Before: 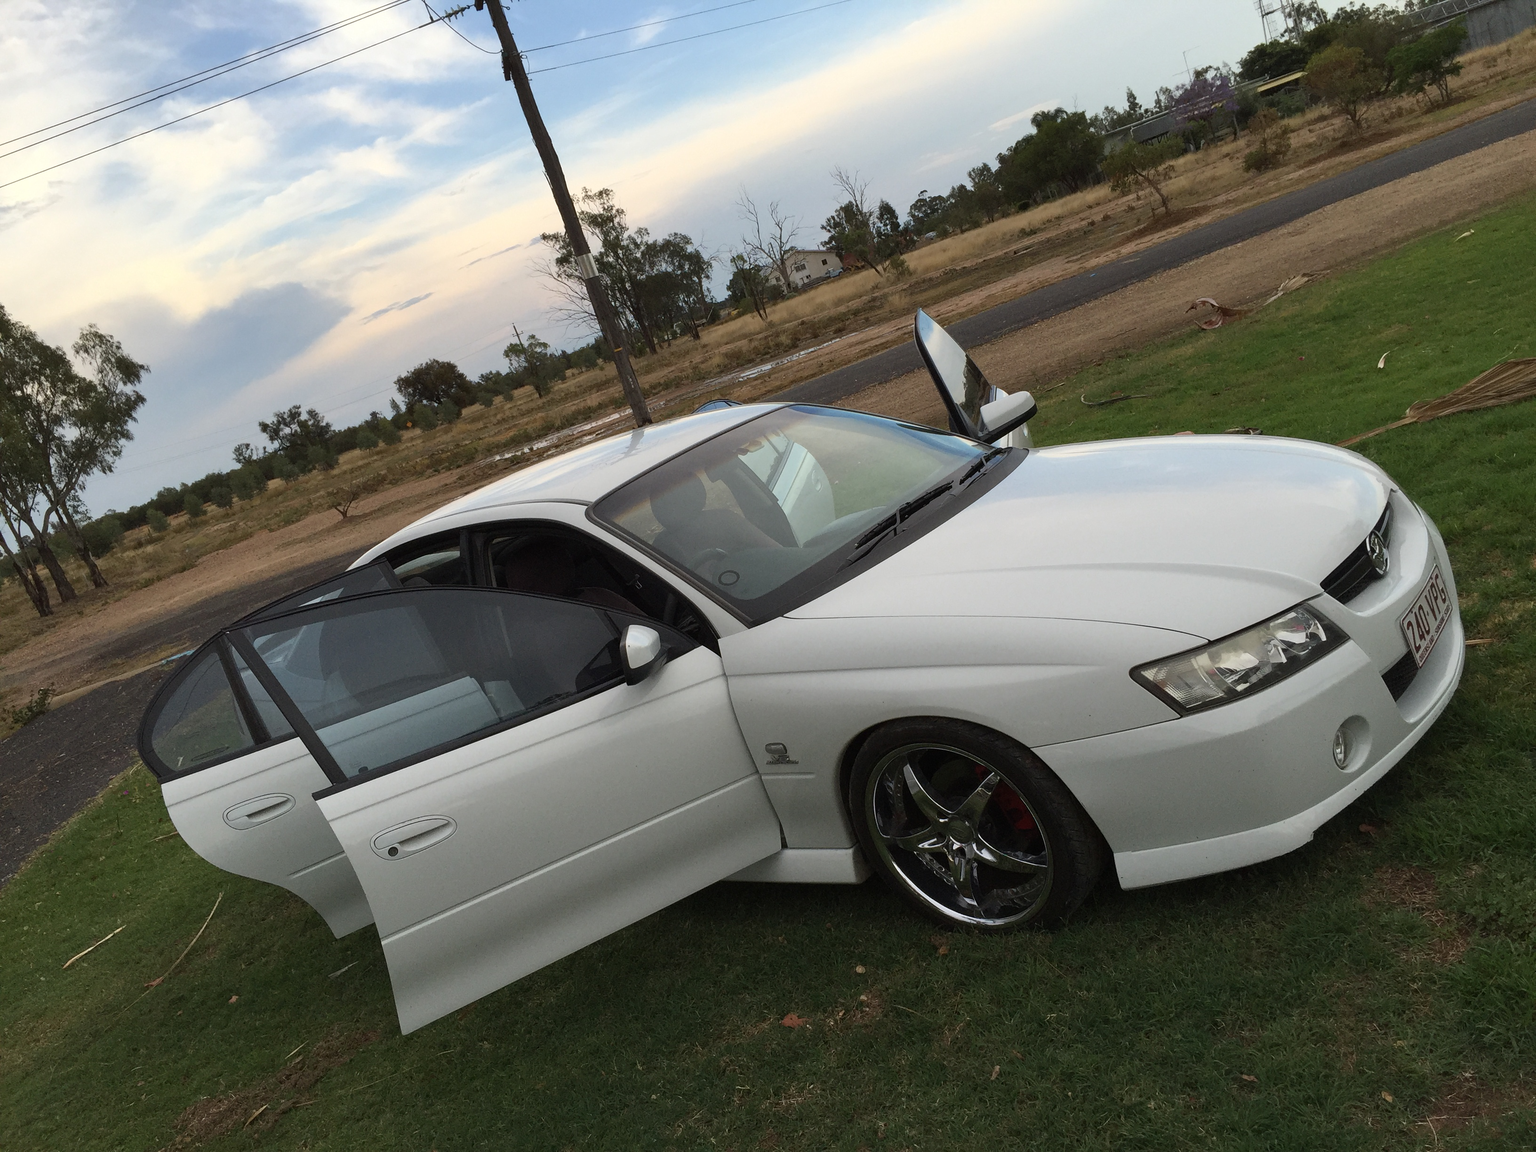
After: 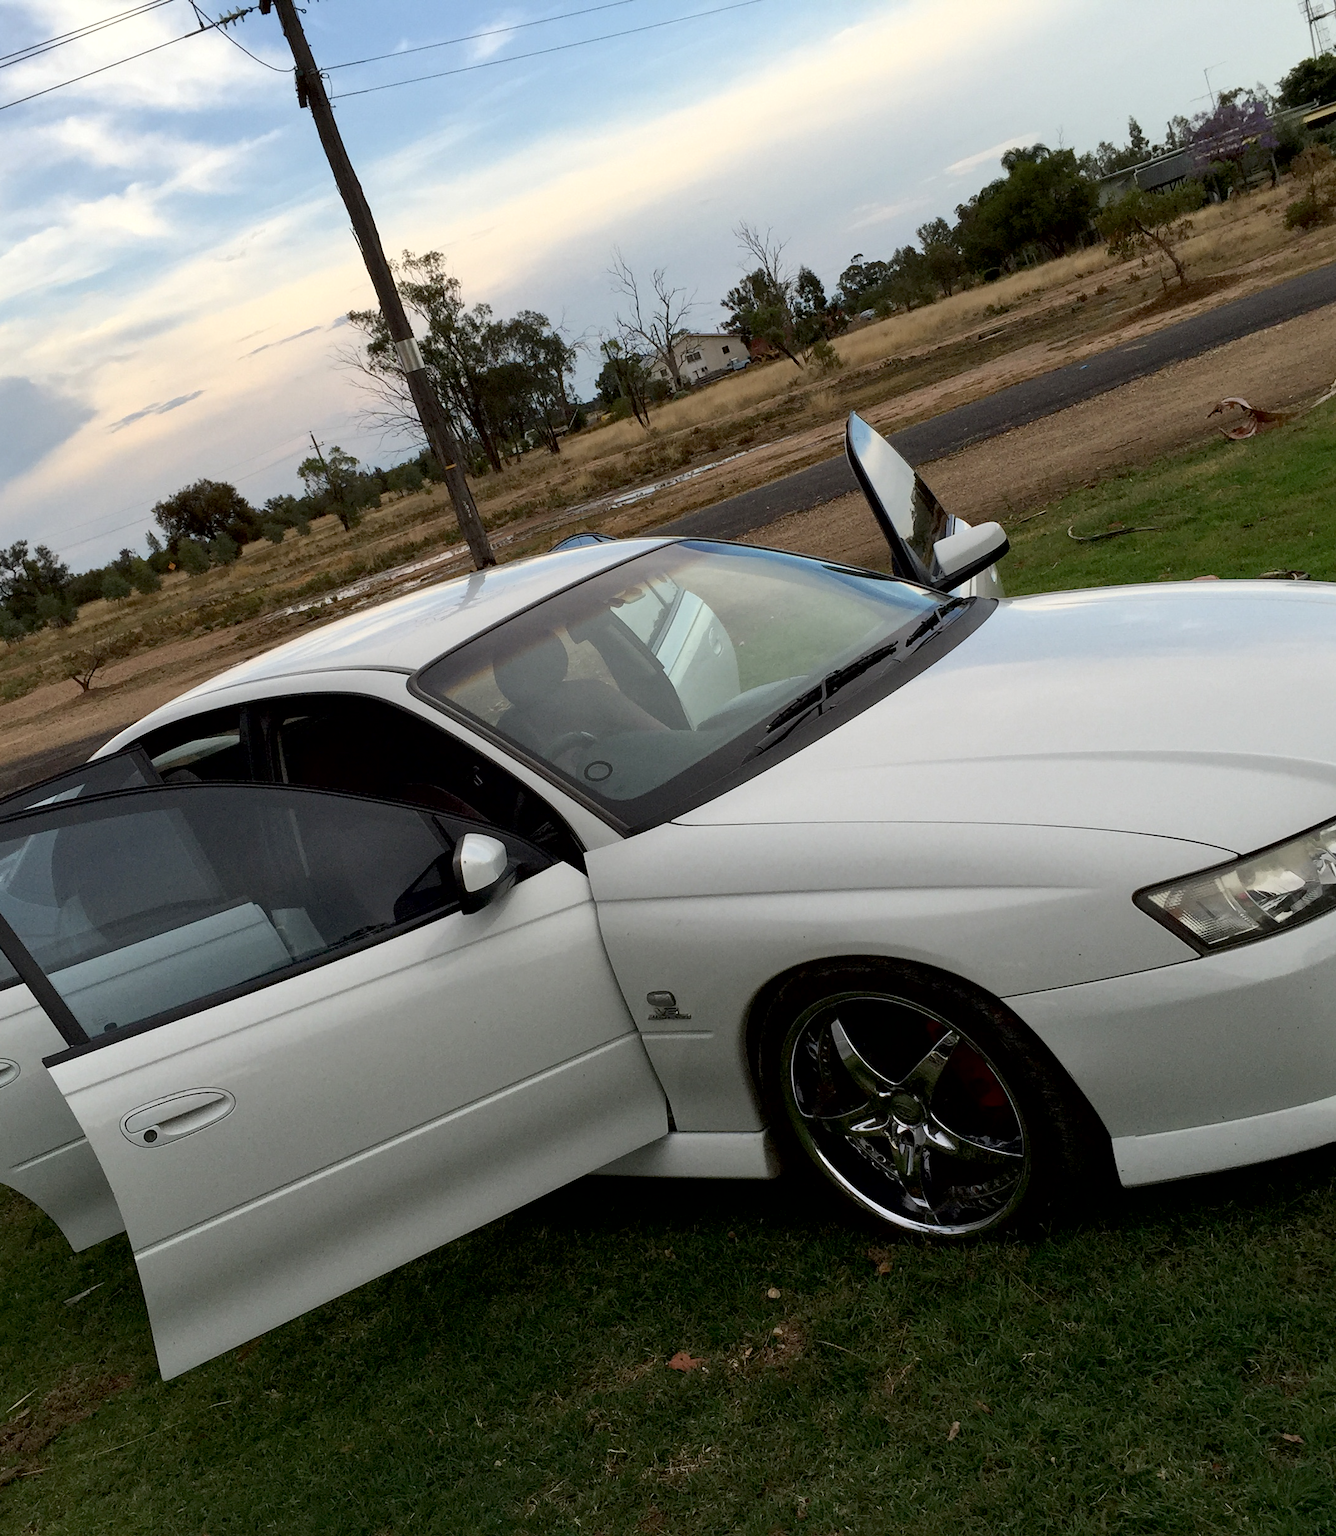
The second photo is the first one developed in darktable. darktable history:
crop and rotate: left 18.275%, right 16.491%
exposure: black level correction 0.009, exposure 0.015 EV, compensate exposure bias true, compensate highlight preservation false
local contrast: mode bilateral grid, contrast 20, coarseness 49, detail 120%, midtone range 0.2
